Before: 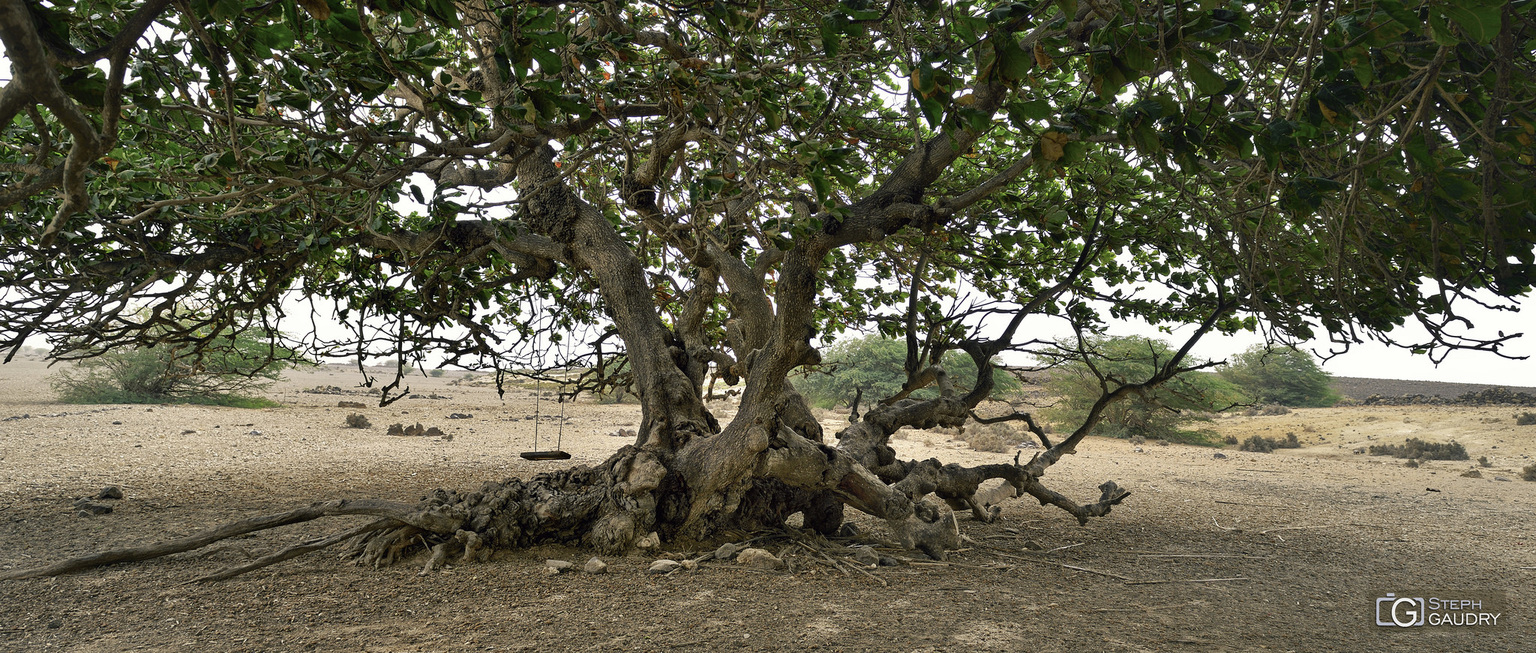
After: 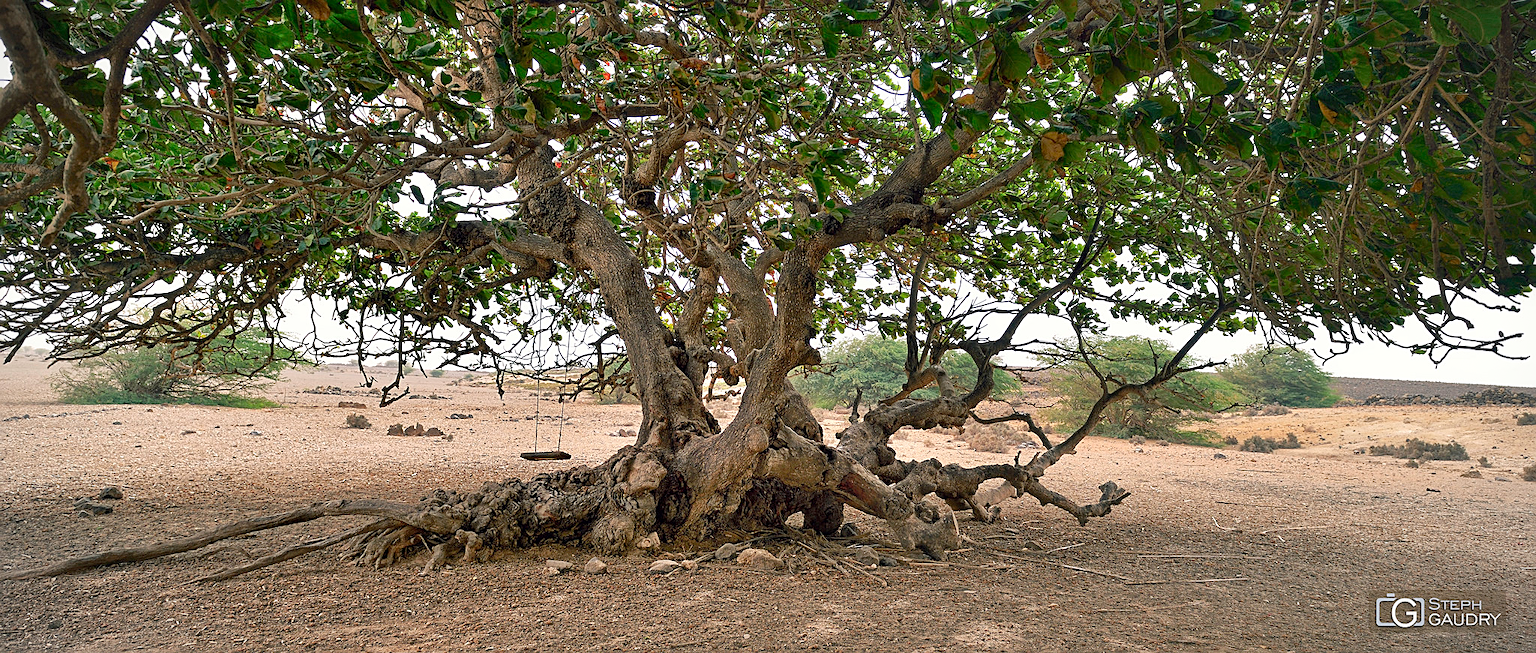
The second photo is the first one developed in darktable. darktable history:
vignetting: fall-off start 91%, fall-off radius 39.39%, brightness -0.182, saturation -0.3, width/height ratio 1.219, shape 1.3, dithering 8-bit output, unbound false
sharpen: on, module defaults
